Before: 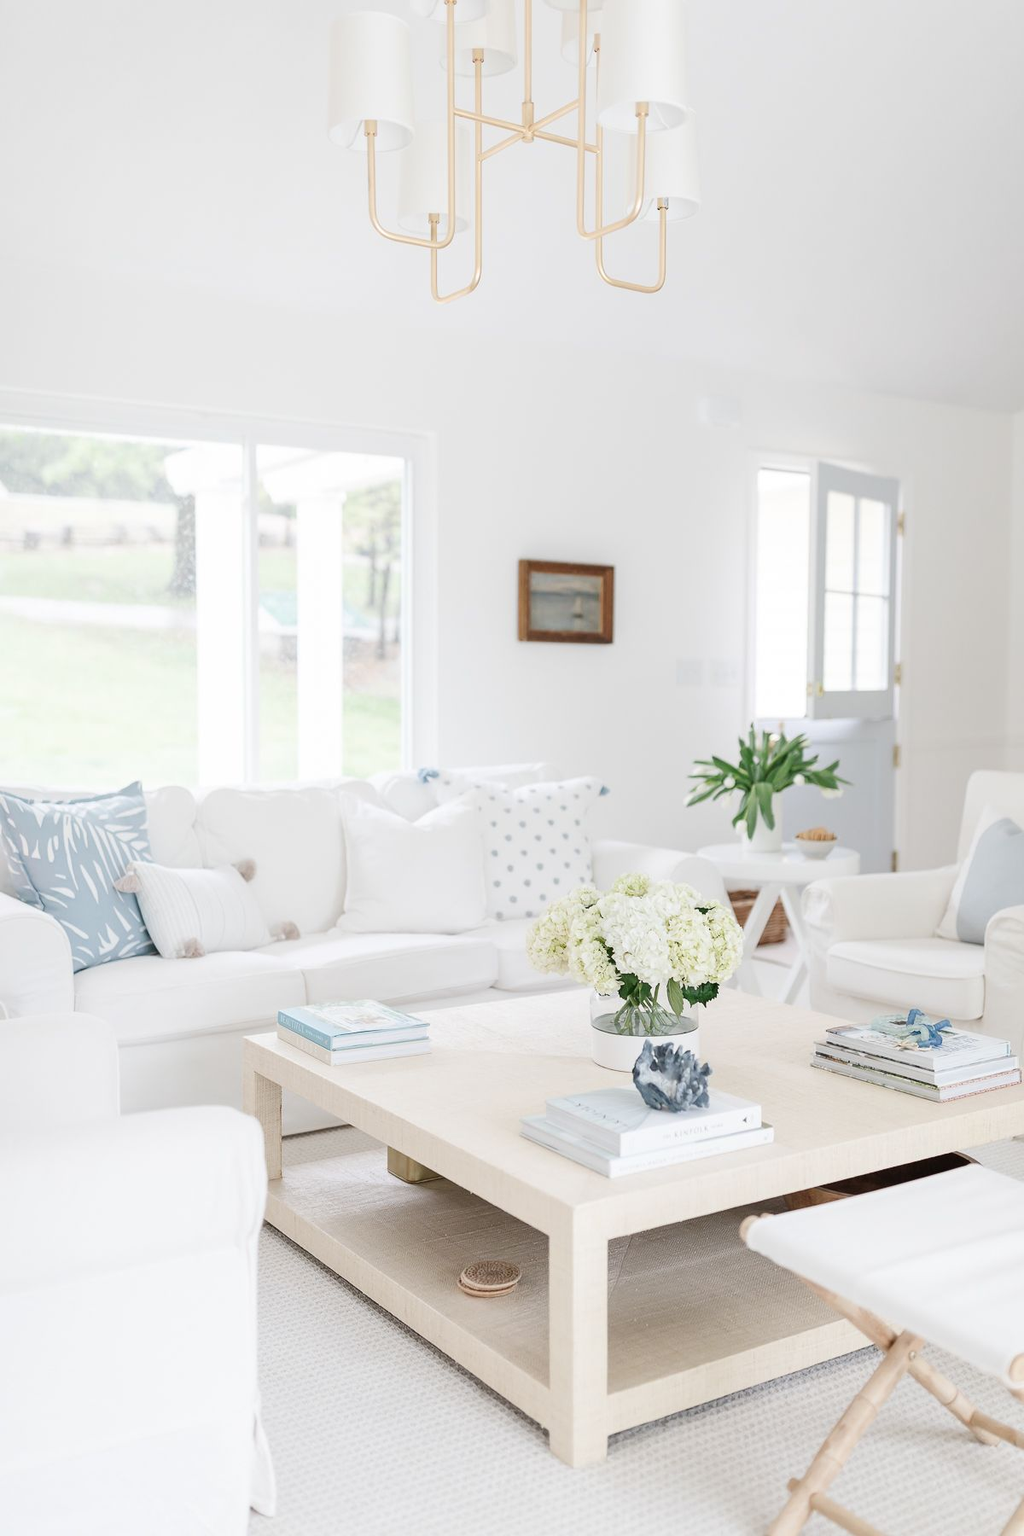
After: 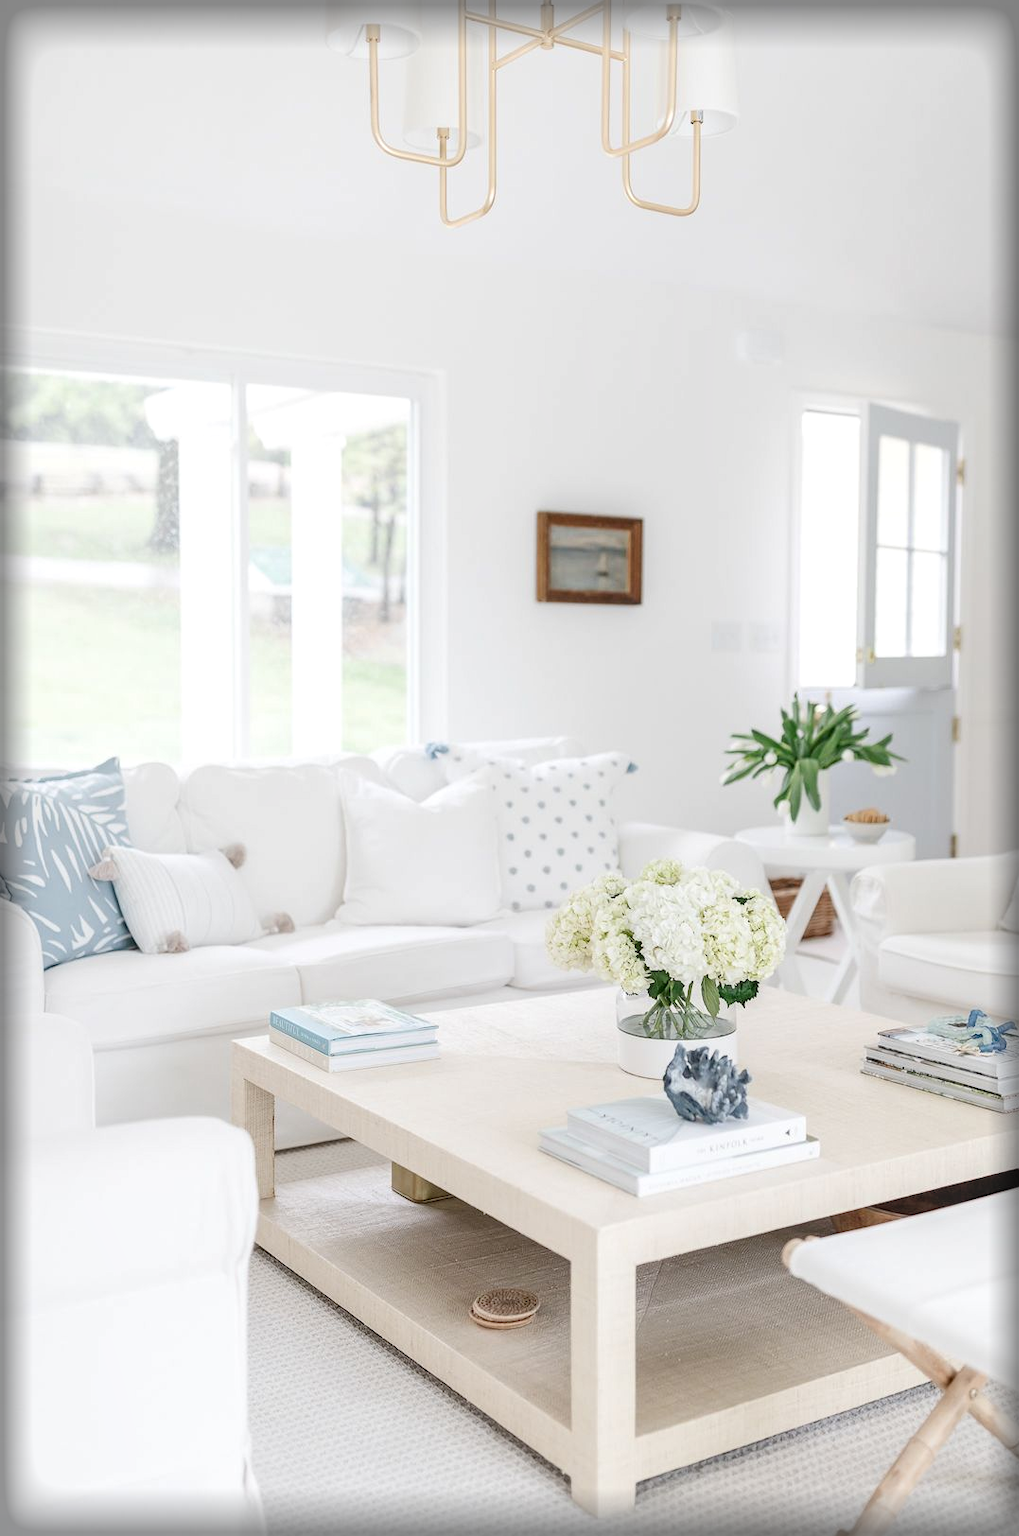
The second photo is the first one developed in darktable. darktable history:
vignetting: fall-off start 93.65%, fall-off radius 5.77%, brightness -0.687, automatic ratio true, width/height ratio 1.33, shape 0.046
local contrast: on, module defaults
exposure: black level correction 0.001, compensate highlight preservation false
levels: white 99.92%, levels [0.018, 0.493, 1]
crop: left 3.385%, top 6.42%, right 6.753%, bottom 3.304%
